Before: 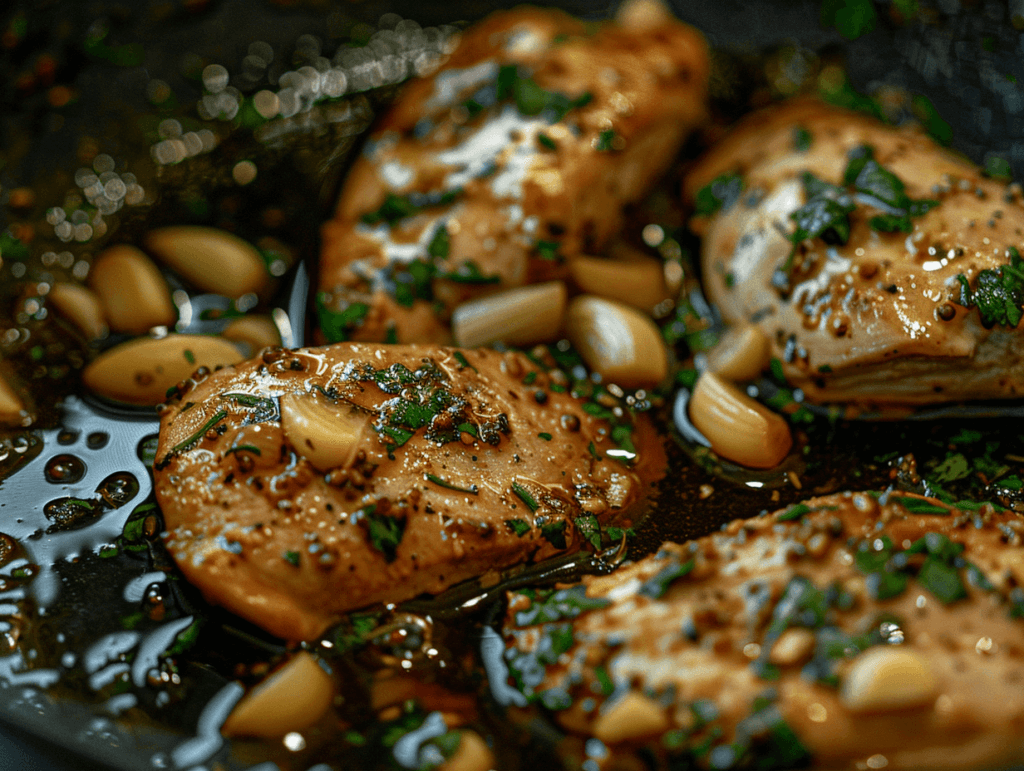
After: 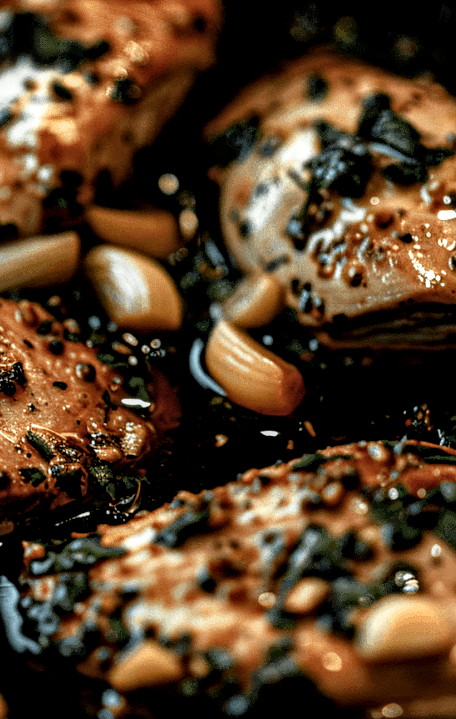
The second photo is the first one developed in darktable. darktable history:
filmic rgb: black relative exposure -3.61 EV, white relative exposure 2.17 EV, hardness 3.63
color zones: curves: ch1 [(0.263, 0.53) (0.376, 0.287) (0.487, 0.512) (0.748, 0.547) (1, 0.513)]; ch2 [(0.262, 0.45) (0.751, 0.477)]
crop: left 47.391%, top 6.654%, right 8.007%
local contrast: detail 130%
